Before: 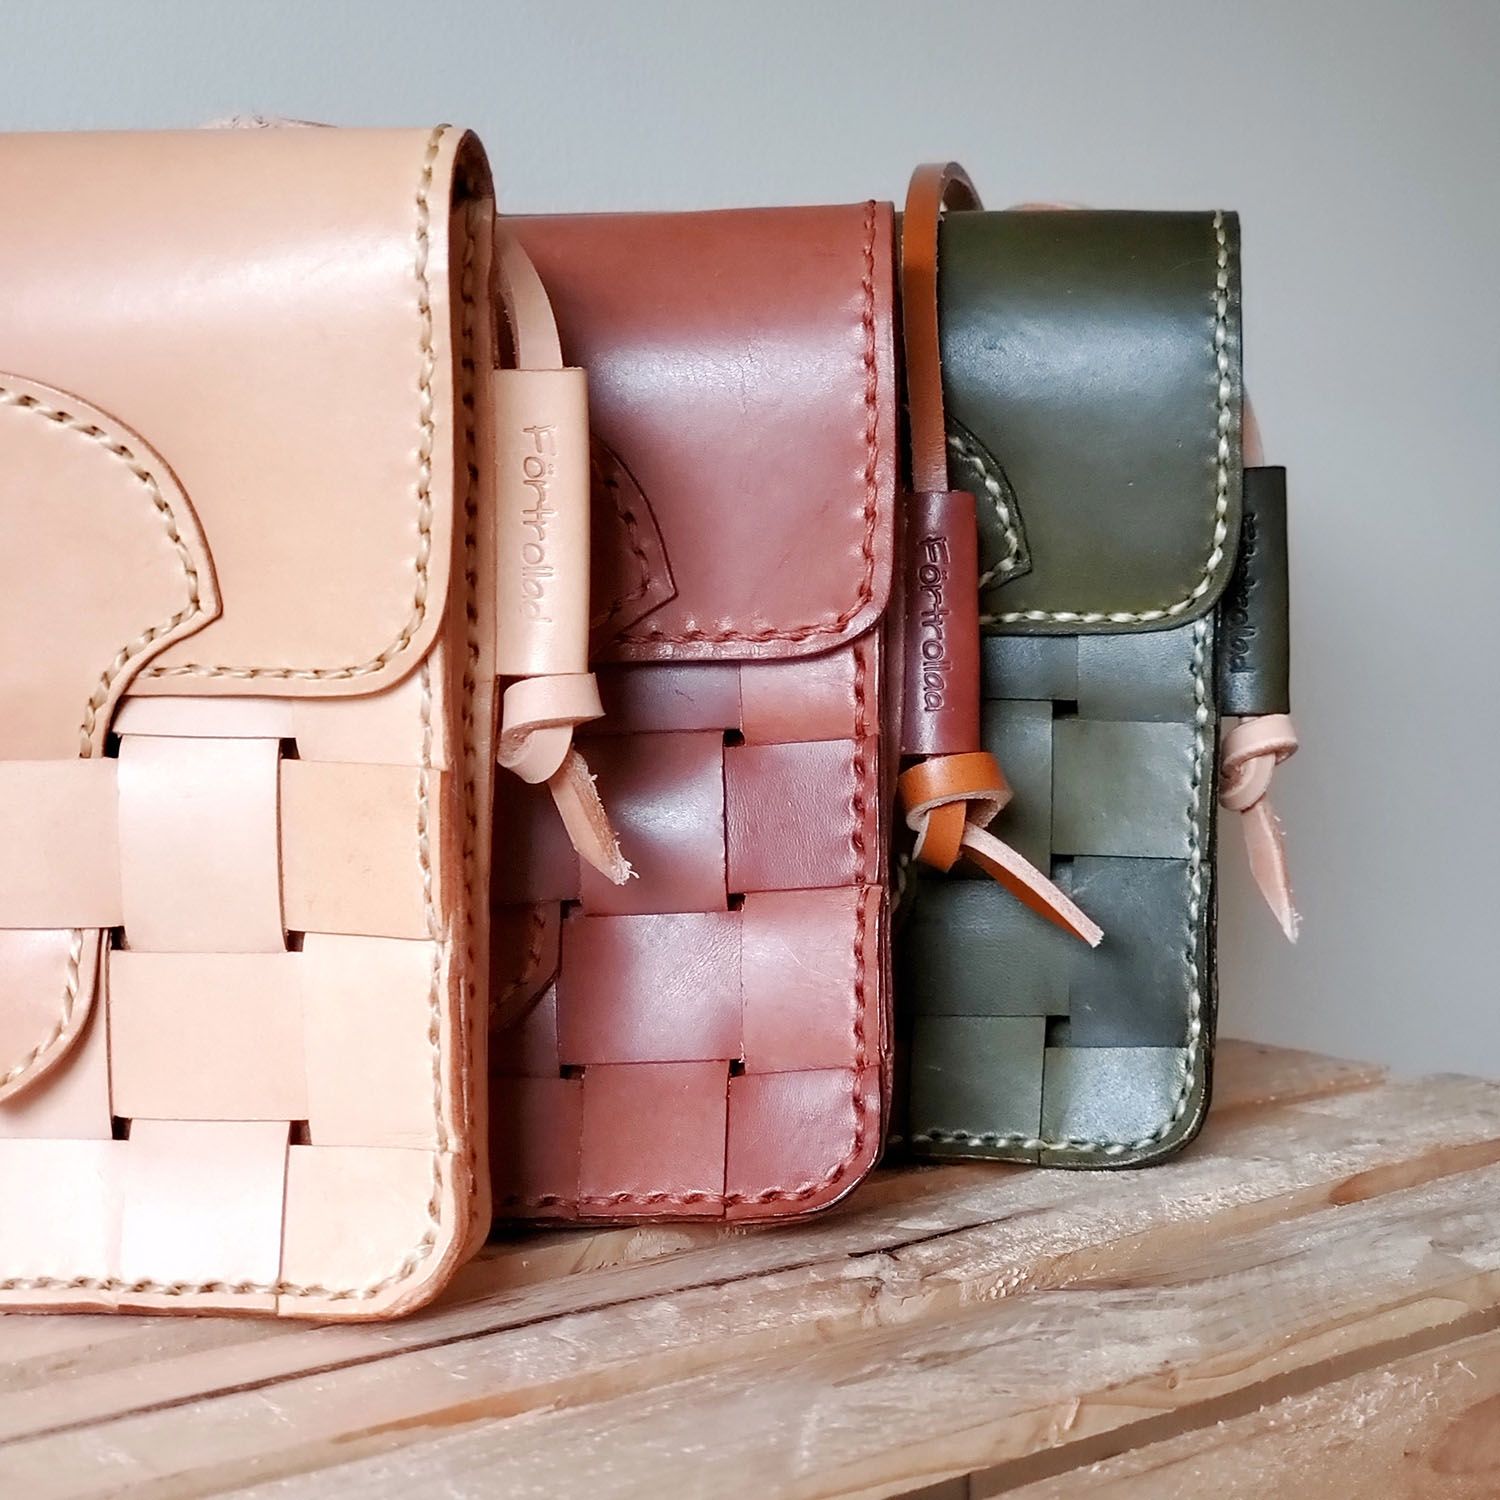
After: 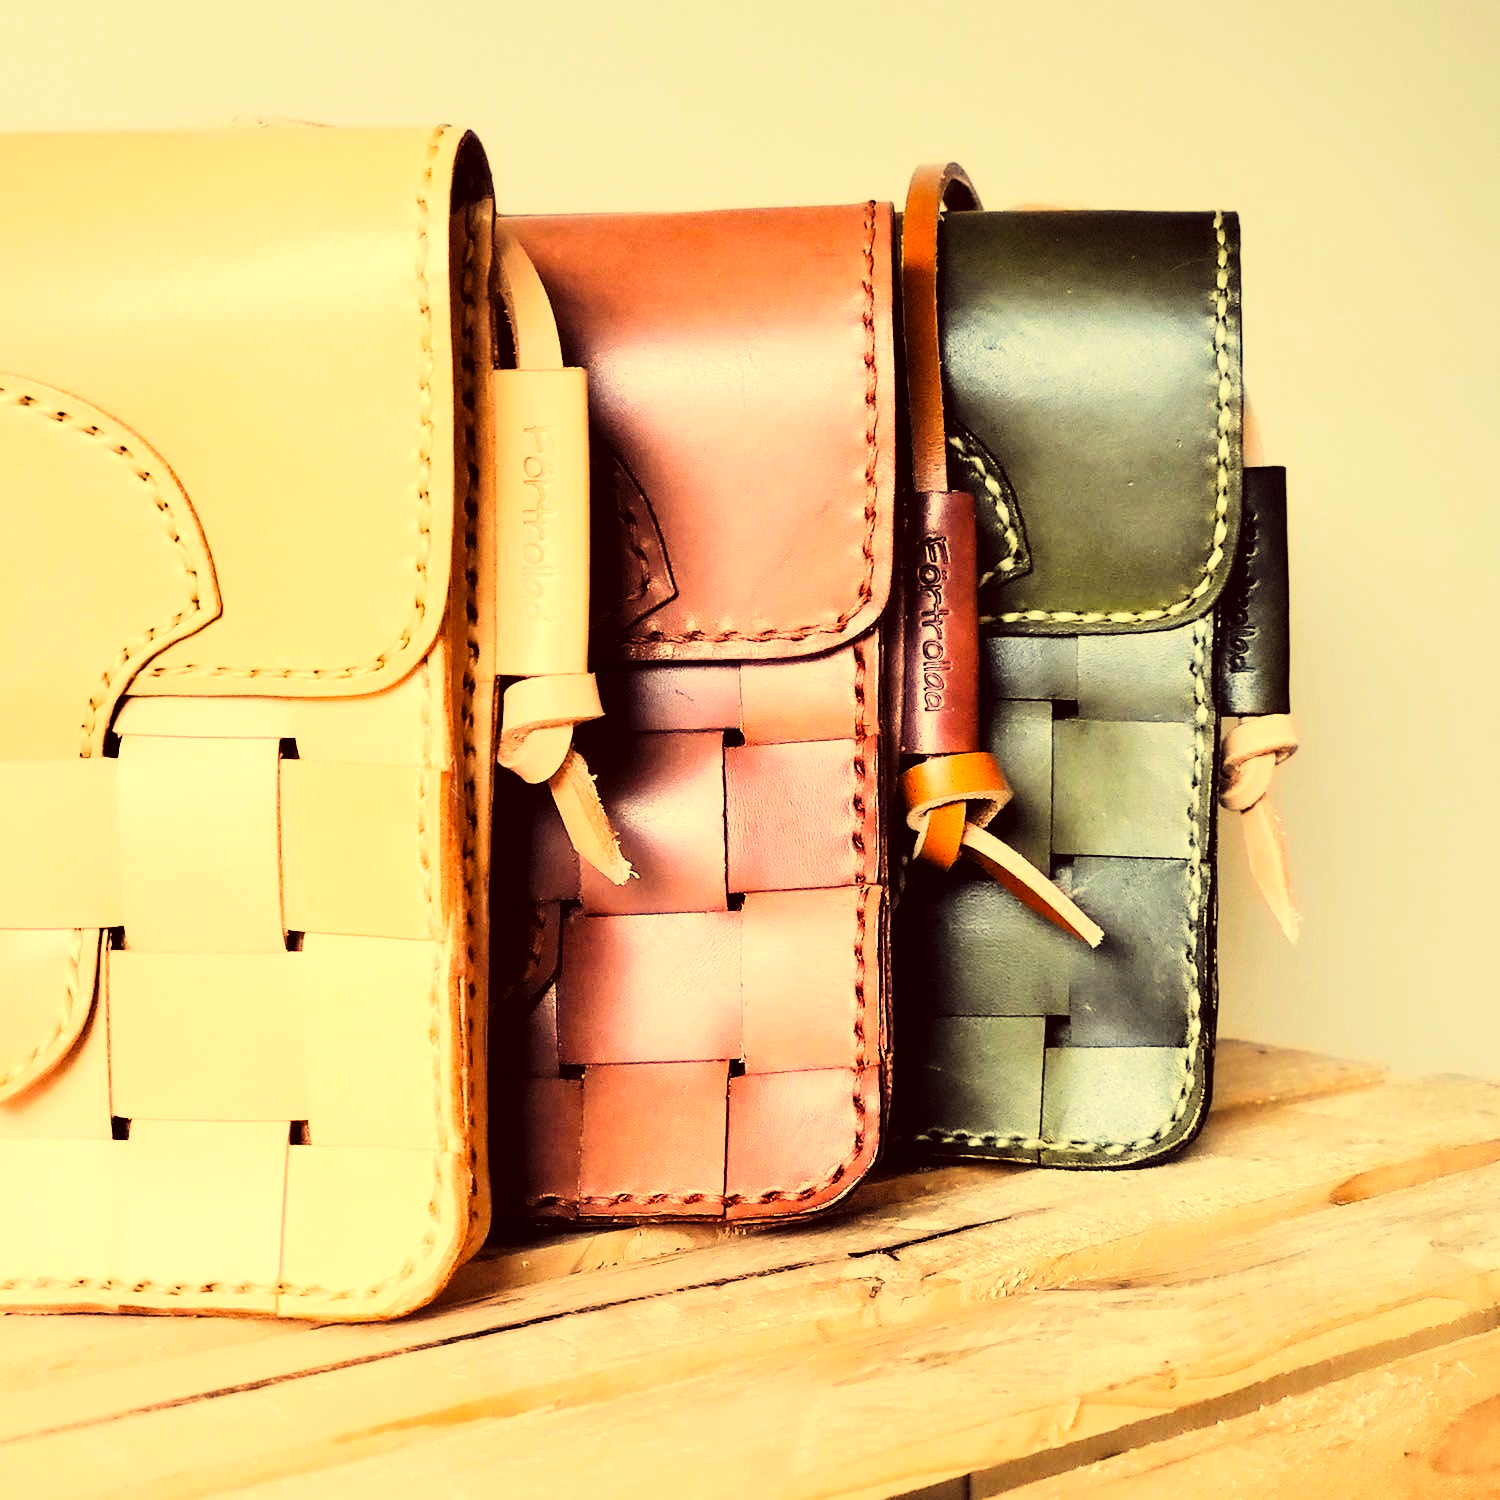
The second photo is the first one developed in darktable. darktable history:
color correction: highlights a* -0.482, highlights b* 40, shadows a* 9.8, shadows b* -0.161
tone curve: curves: ch0 [(0, 0) (0.16, 0.055) (0.506, 0.762) (1, 1.024)], color space Lab, linked channels, preserve colors none
